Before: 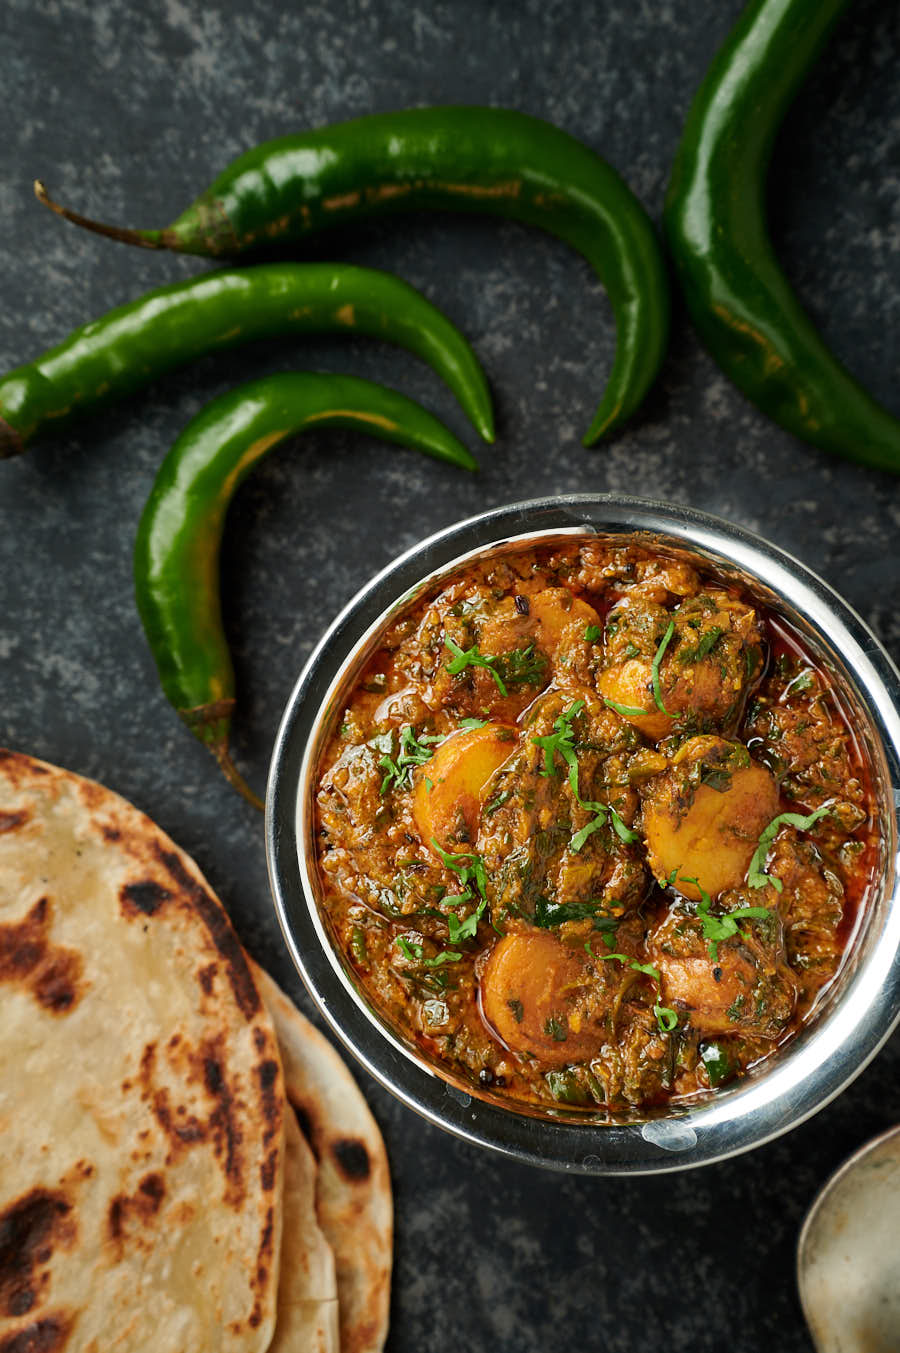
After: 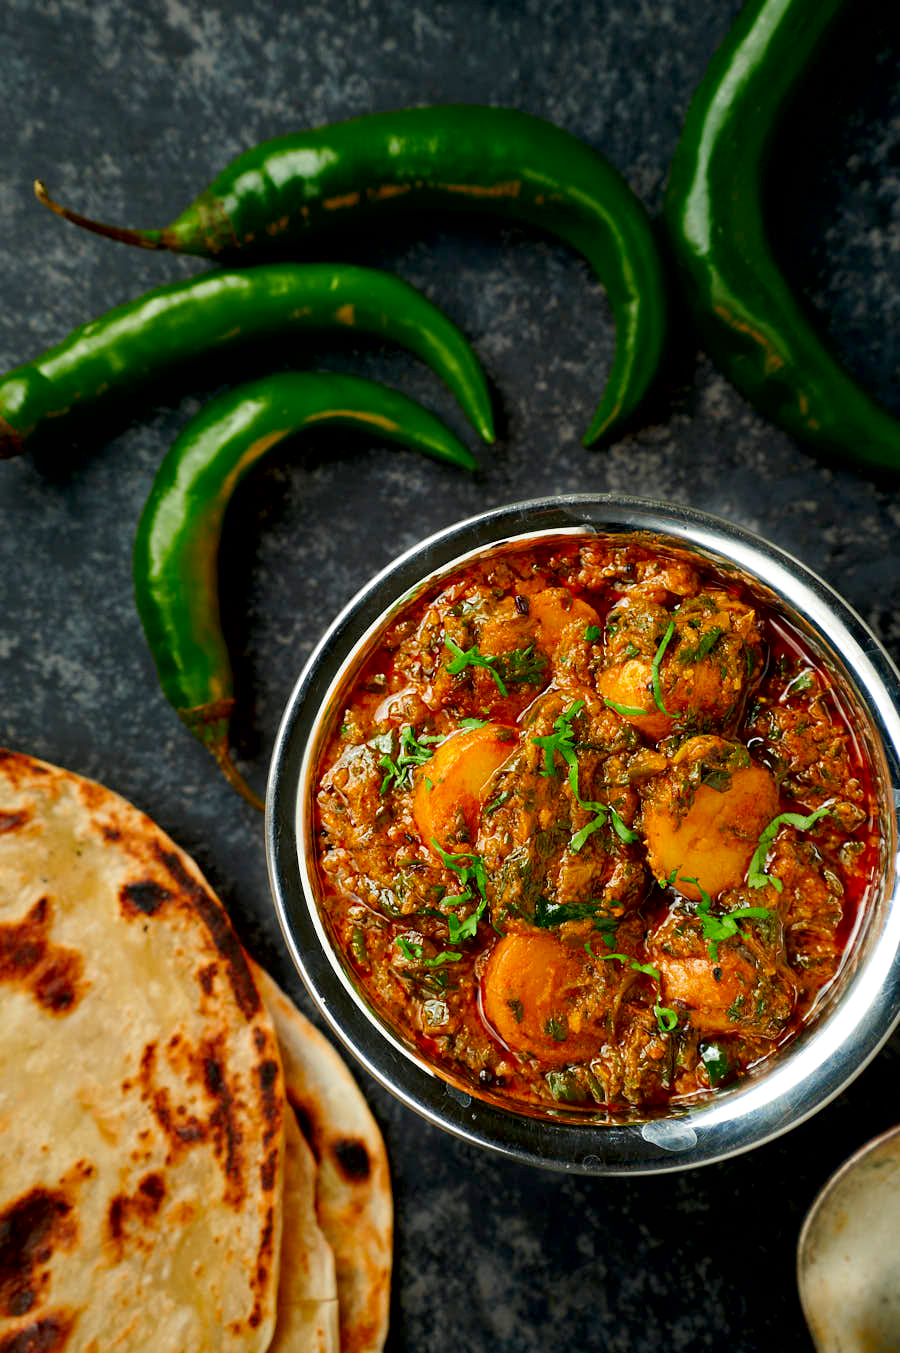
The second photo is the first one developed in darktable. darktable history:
contrast brightness saturation: brightness -0.02, saturation 0.35
exposure: black level correction 0.007, exposure 0.093 EV, compensate highlight preservation false
